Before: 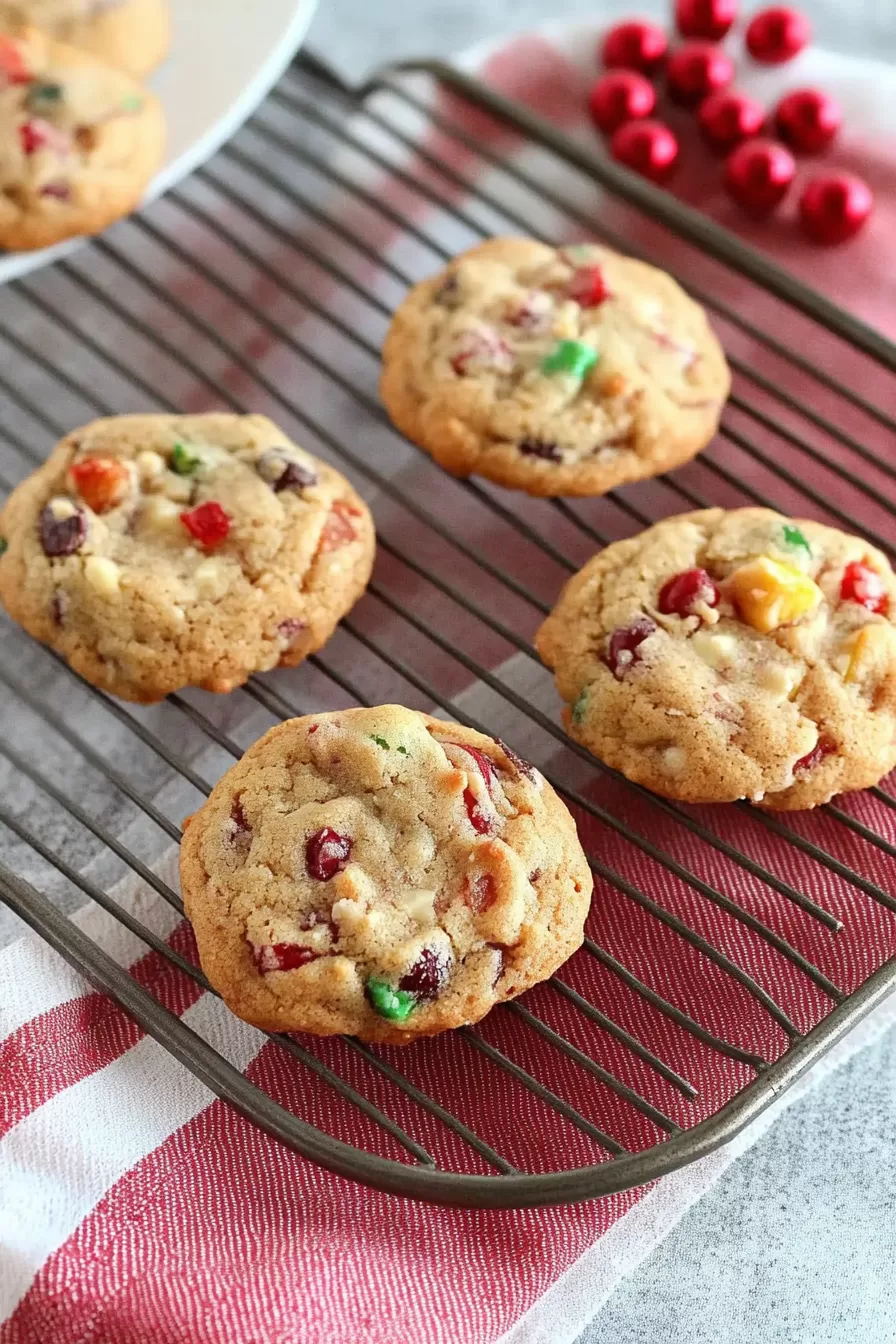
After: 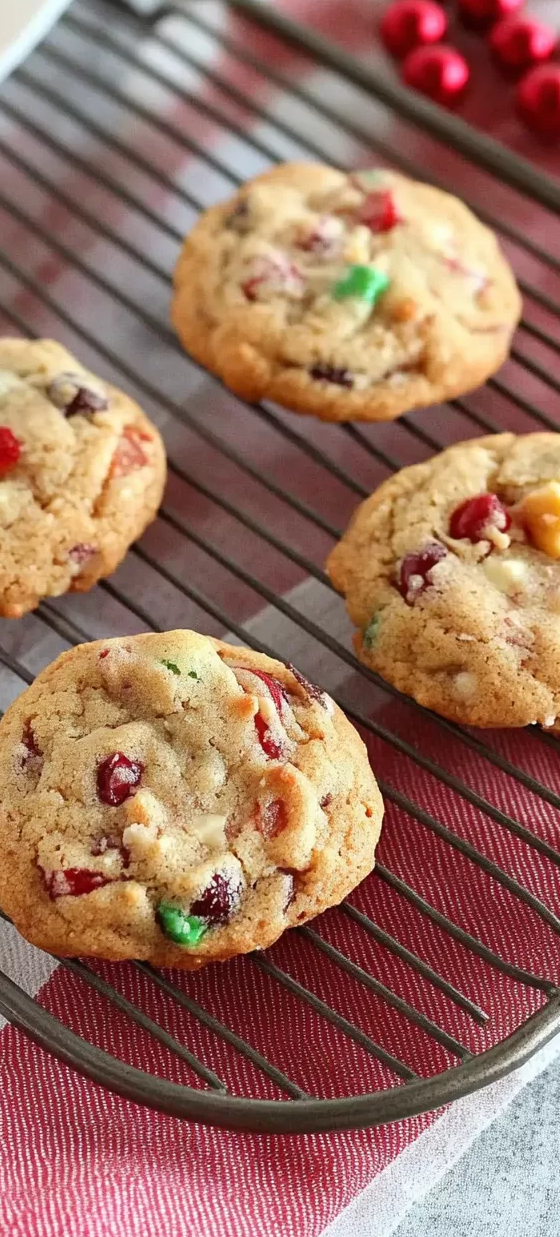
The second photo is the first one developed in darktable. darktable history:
crop and rotate: left 23.416%, top 5.634%, right 14.083%, bottom 2.267%
